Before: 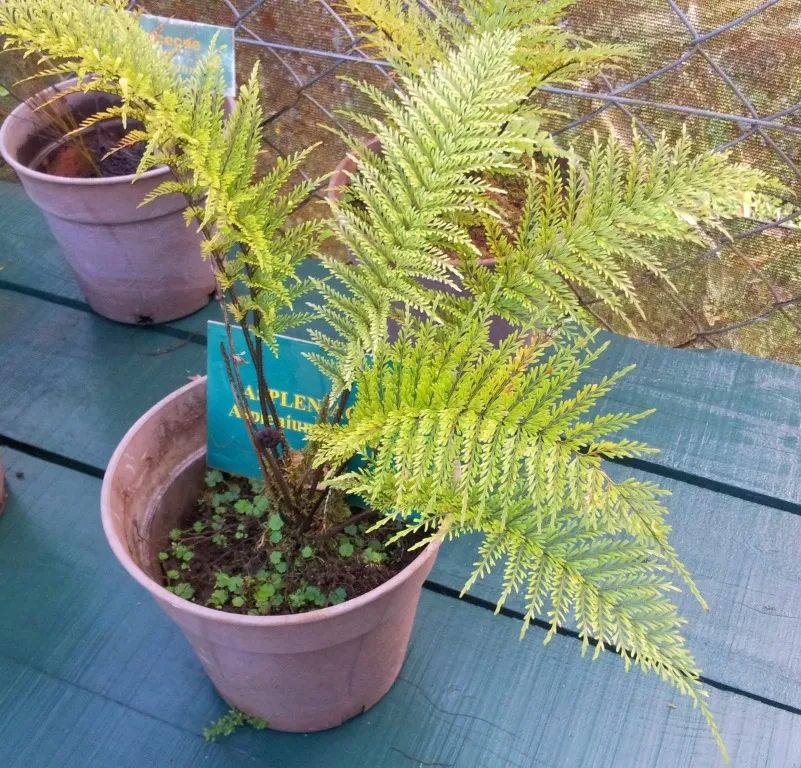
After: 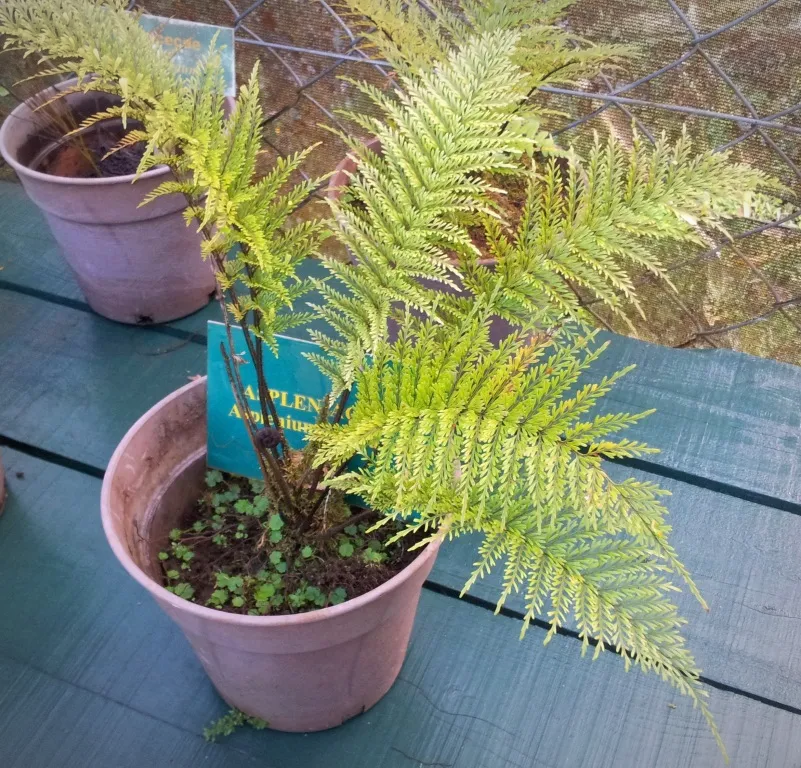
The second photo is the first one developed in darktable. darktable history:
vignetting: fall-off start 85.35%, fall-off radius 80.57%, width/height ratio 1.213, unbound false
